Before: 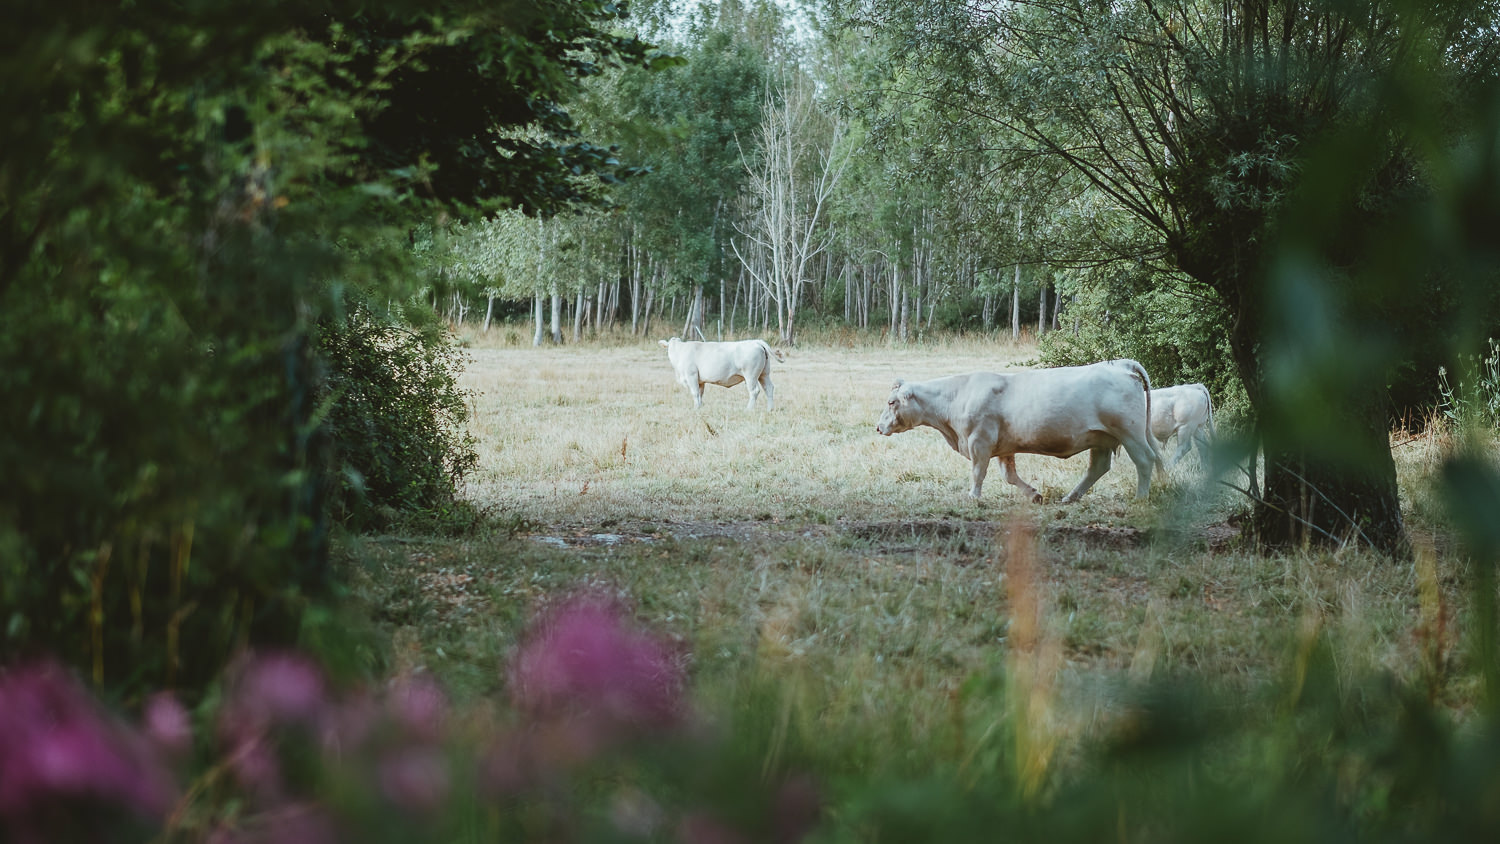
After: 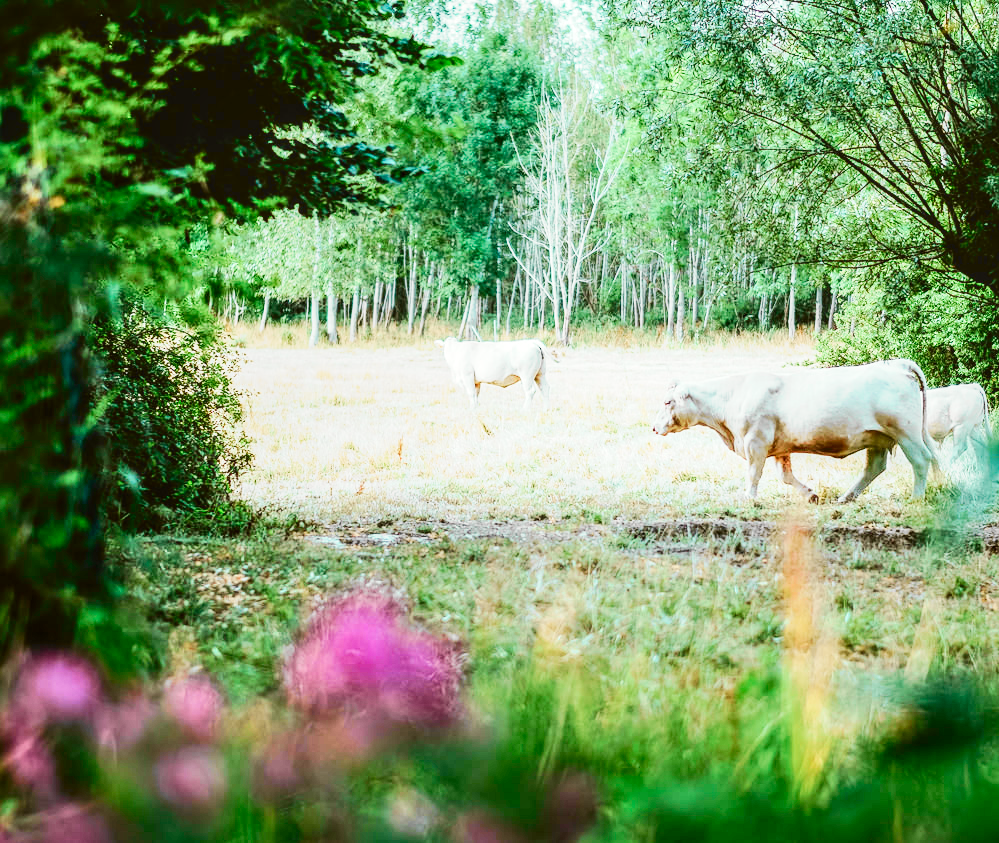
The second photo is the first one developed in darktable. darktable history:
contrast brightness saturation: contrast 0.16, saturation 0.32
exposure: black level correction 0, exposure 0.7 EV, compensate exposure bias true, compensate highlight preservation false
base curve: curves: ch0 [(0, 0) (0.032, 0.025) (0.121, 0.166) (0.206, 0.329) (0.605, 0.79) (1, 1)], preserve colors none
crop and rotate: left 15.055%, right 18.278%
color balance rgb: perceptual saturation grading › global saturation -3%
tone curve: curves: ch0 [(0, 0.019) (0.066, 0.043) (0.189, 0.182) (0.368, 0.407) (0.501, 0.564) (0.677, 0.729) (0.851, 0.861) (0.997, 0.959)]; ch1 [(0, 0) (0.187, 0.121) (0.388, 0.346) (0.437, 0.409) (0.474, 0.472) (0.499, 0.501) (0.514, 0.507) (0.548, 0.557) (0.653, 0.663) (0.812, 0.856) (1, 1)]; ch2 [(0, 0) (0.246, 0.214) (0.421, 0.427) (0.459, 0.484) (0.5, 0.504) (0.518, 0.516) (0.529, 0.548) (0.56, 0.576) (0.607, 0.63) (0.744, 0.734) (0.867, 0.821) (0.993, 0.889)], color space Lab, independent channels, preserve colors none
local contrast: on, module defaults
